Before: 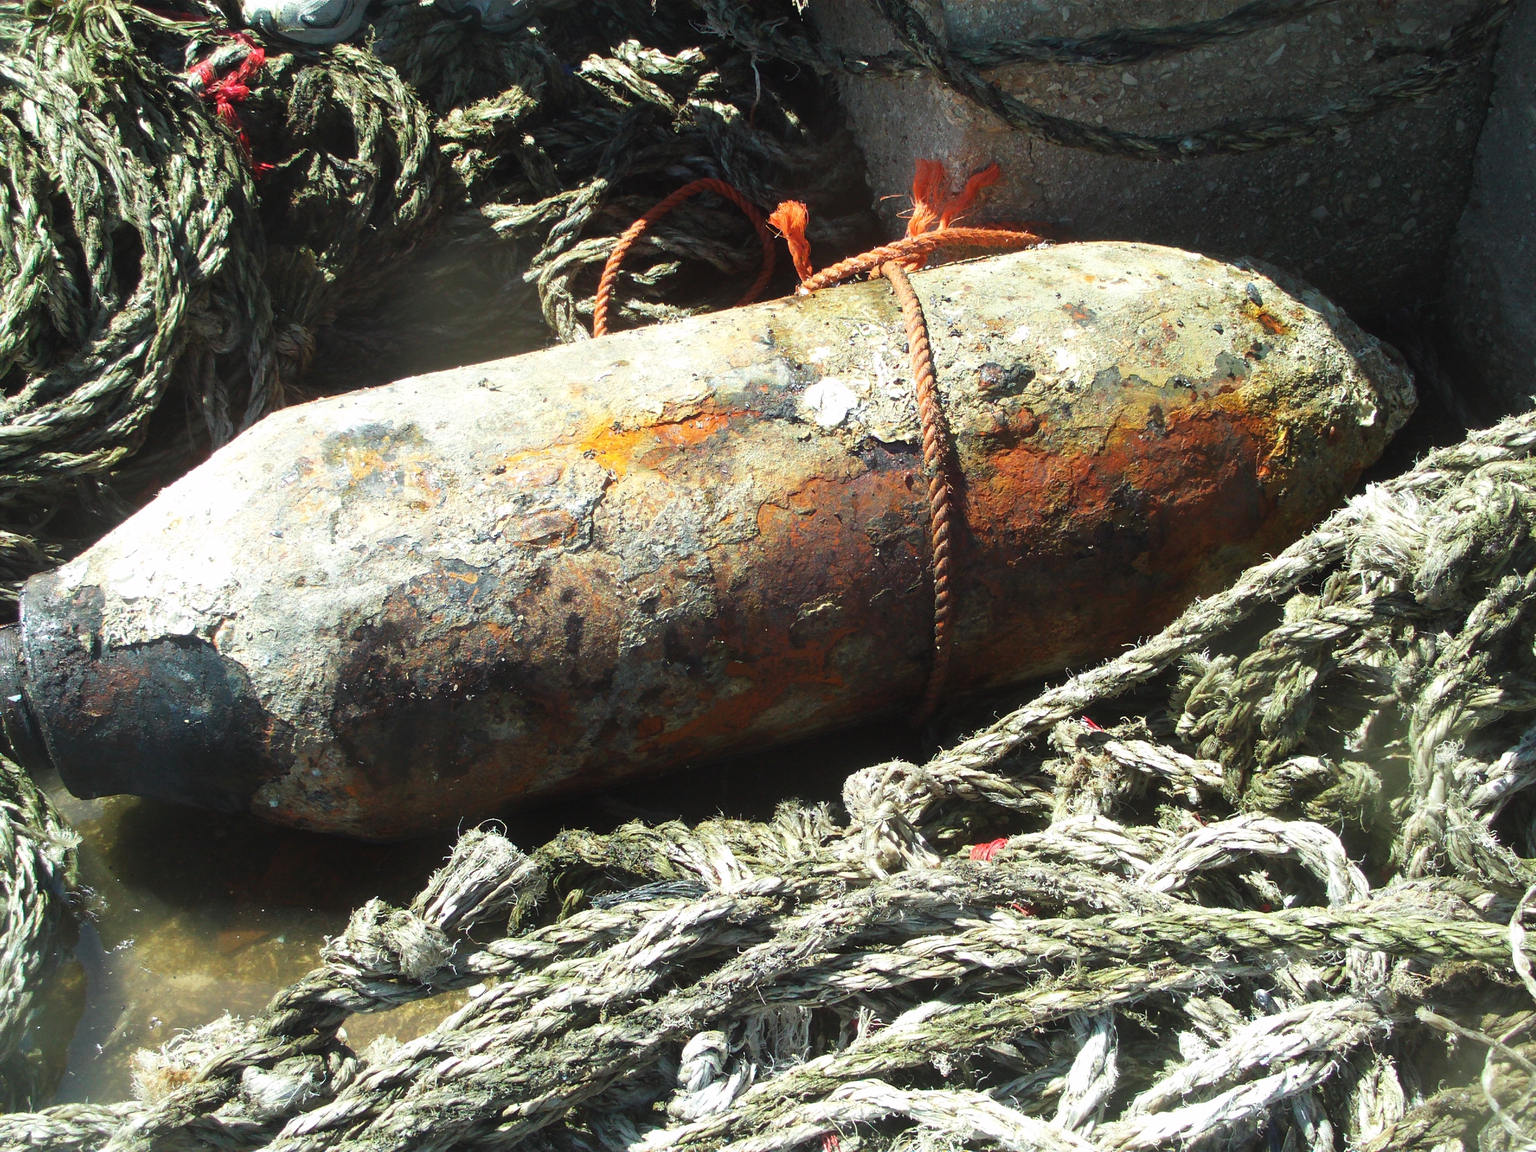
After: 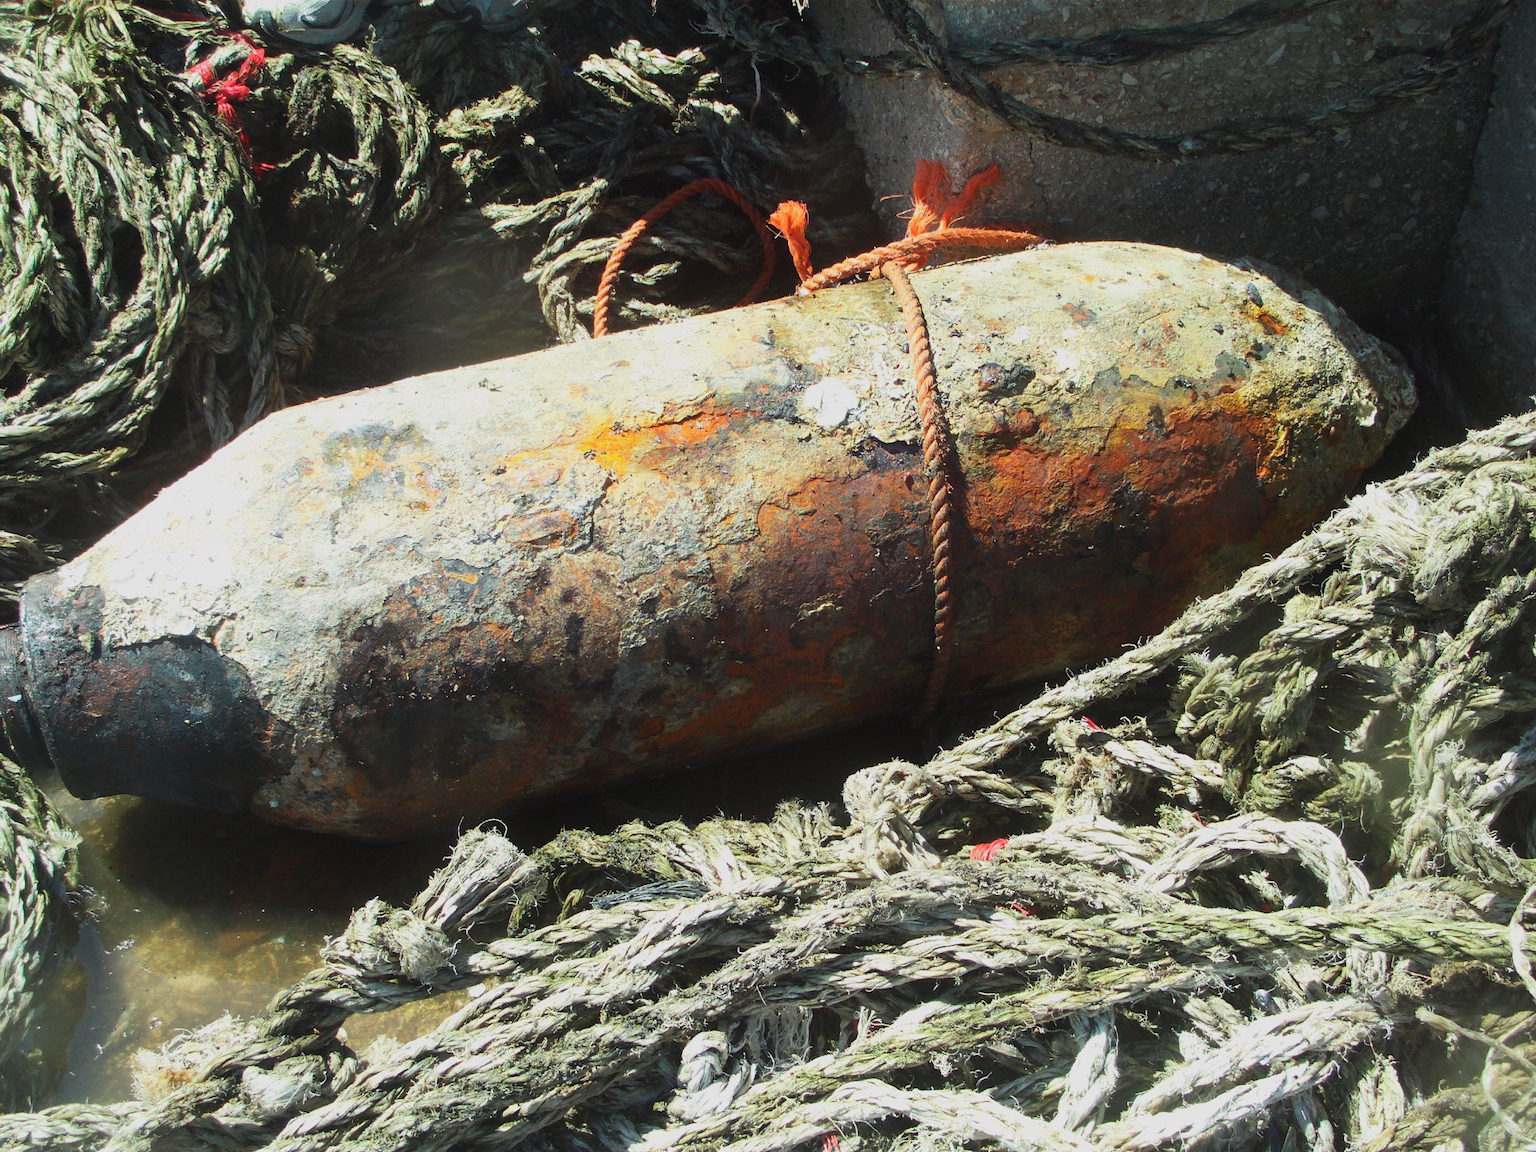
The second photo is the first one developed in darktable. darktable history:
tone equalizer: -8 EV -0.001 EV, -7 EV 0.005 EV, -6 EV -0.035 EV, -5 EV 0.018 EV, -4 EV -0.009 EV, -3 EV 0.032 EV, -2 EV -0.044 EV, -1 EV -0.304 EV, +0 EV -0.606 EV, edges refinement/feathering 500, mask exposure compensation -1.57 EV, preserve details no
